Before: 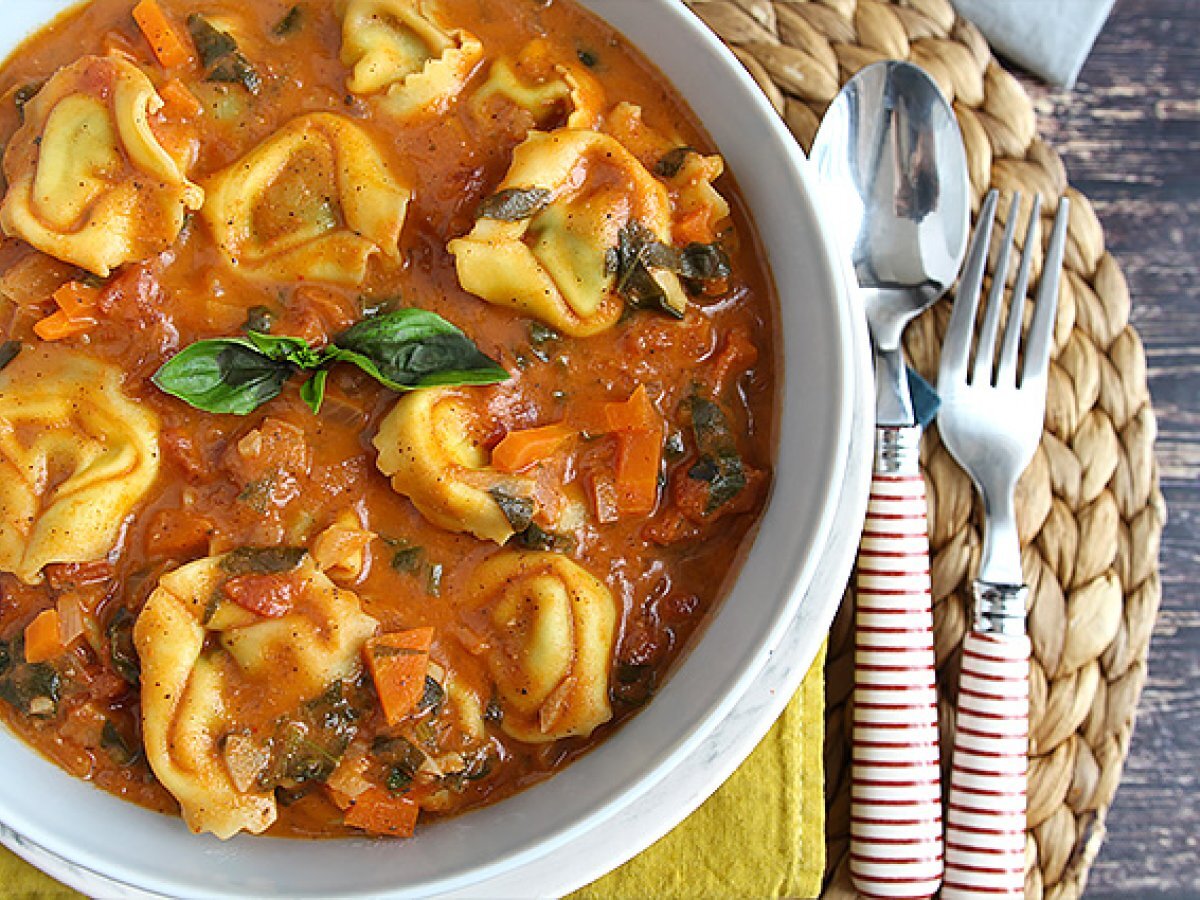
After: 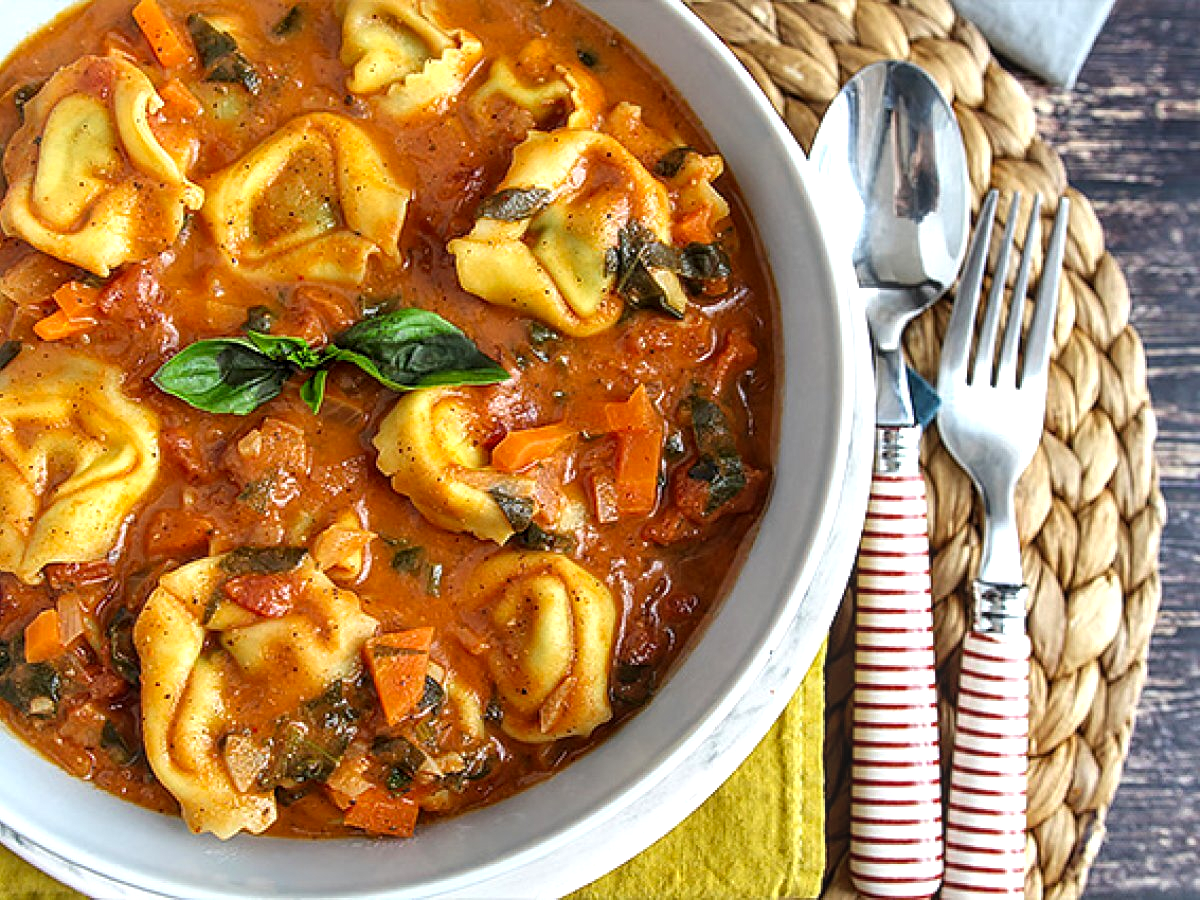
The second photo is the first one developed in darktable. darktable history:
color balance: contrast 10%
local contrast: on, module defaults
exposure: black level correction 0, compensate exposure bias true, compensate highlight preservation false
